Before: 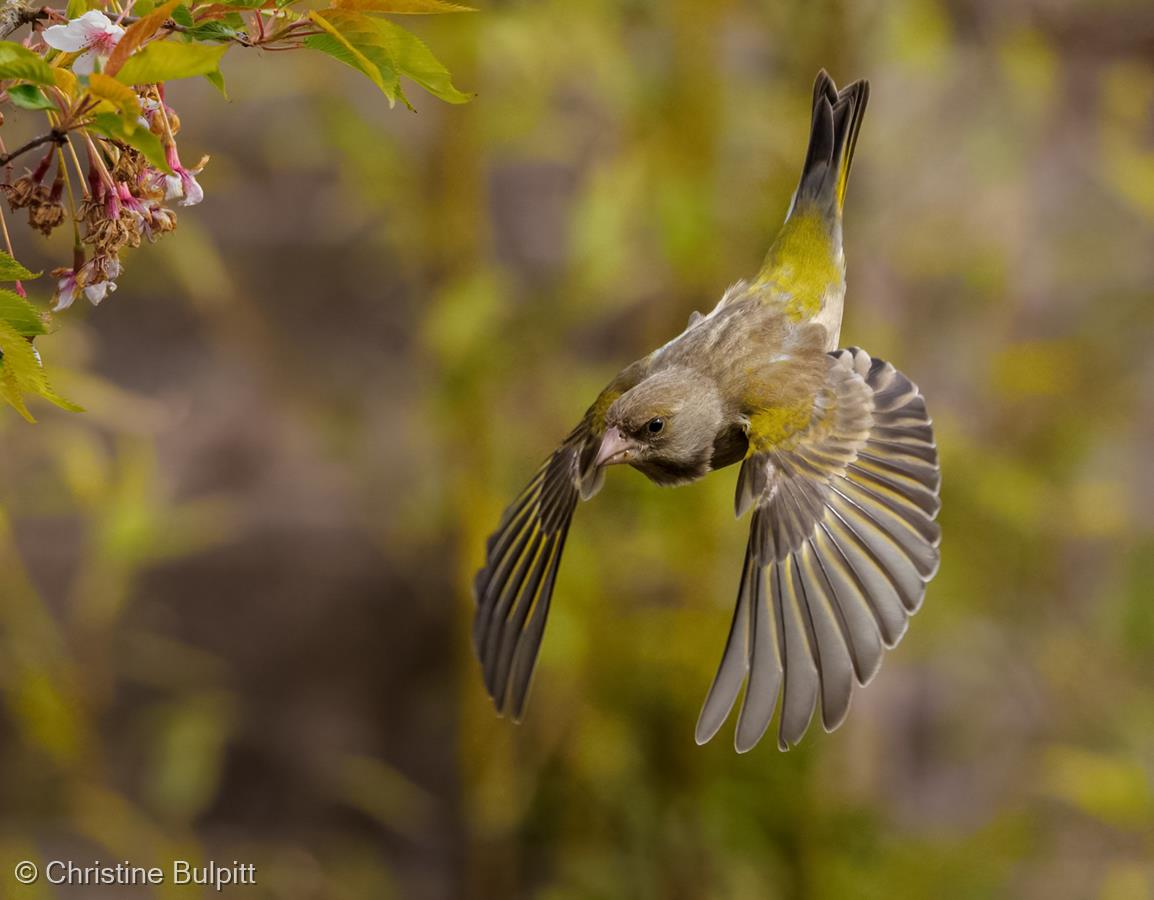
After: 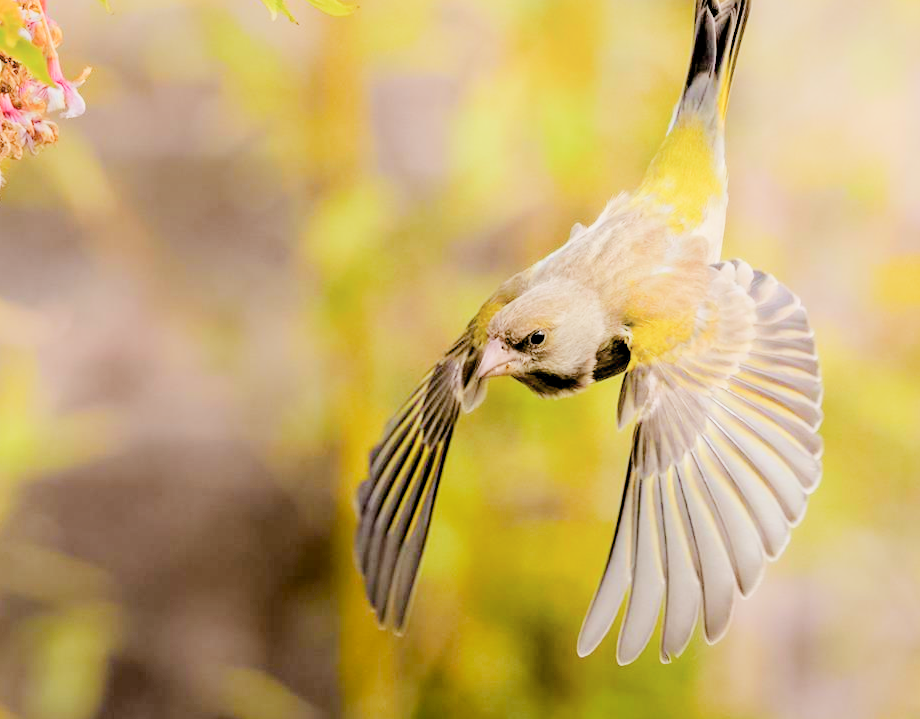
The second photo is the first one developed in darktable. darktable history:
exposure: black level correction 0.005, exposure 2.081 EV, compensate highlight preservation false
shadows and highlights: highlights 68.9, soften with gaussian
filmic rgb: middle gray luminance 17.75%, black relative exposure -7.53 EV, white relative exposure 8.49 EV, target black luminance 0%, hardness 2.23, latitude 18.9%, contrast 0.889, highlights saturation mix 6.37%, shadows ↔ highlights balance 10.49%
crop and rotate: left 10.263%, top 9.867%, right 9.959%, bottom 10.238%
